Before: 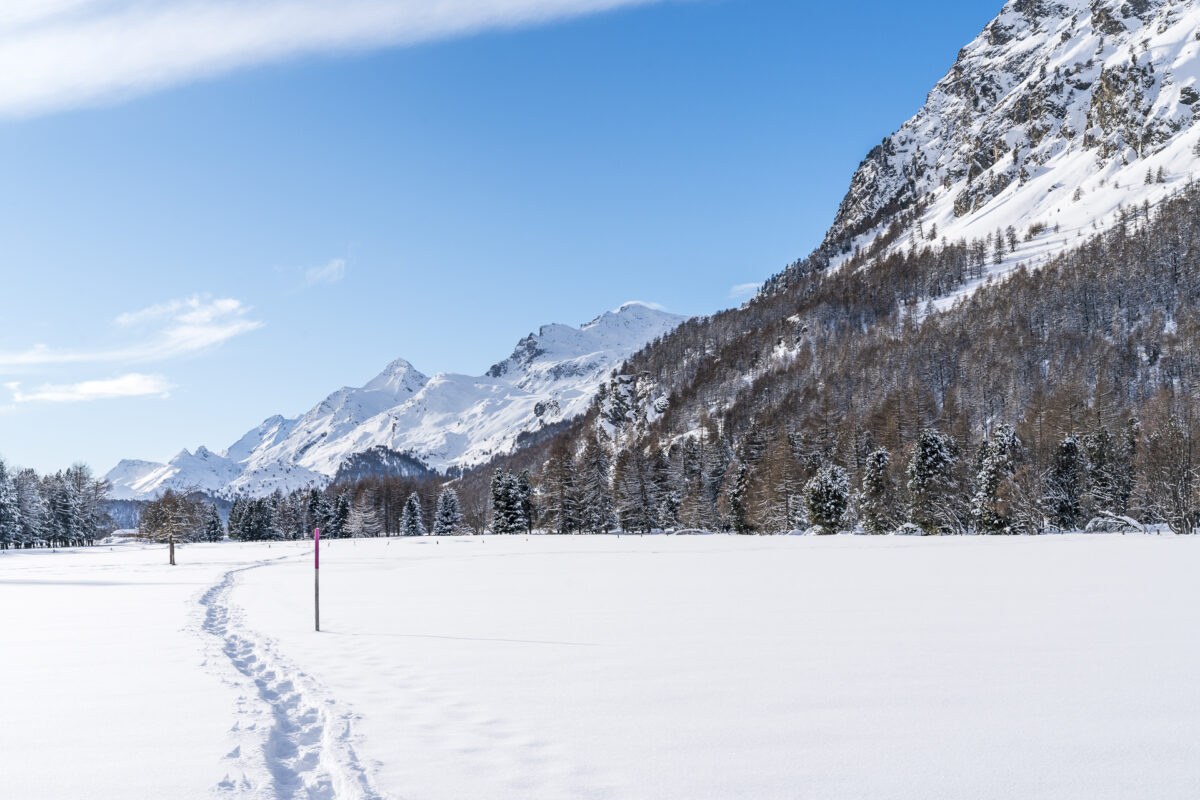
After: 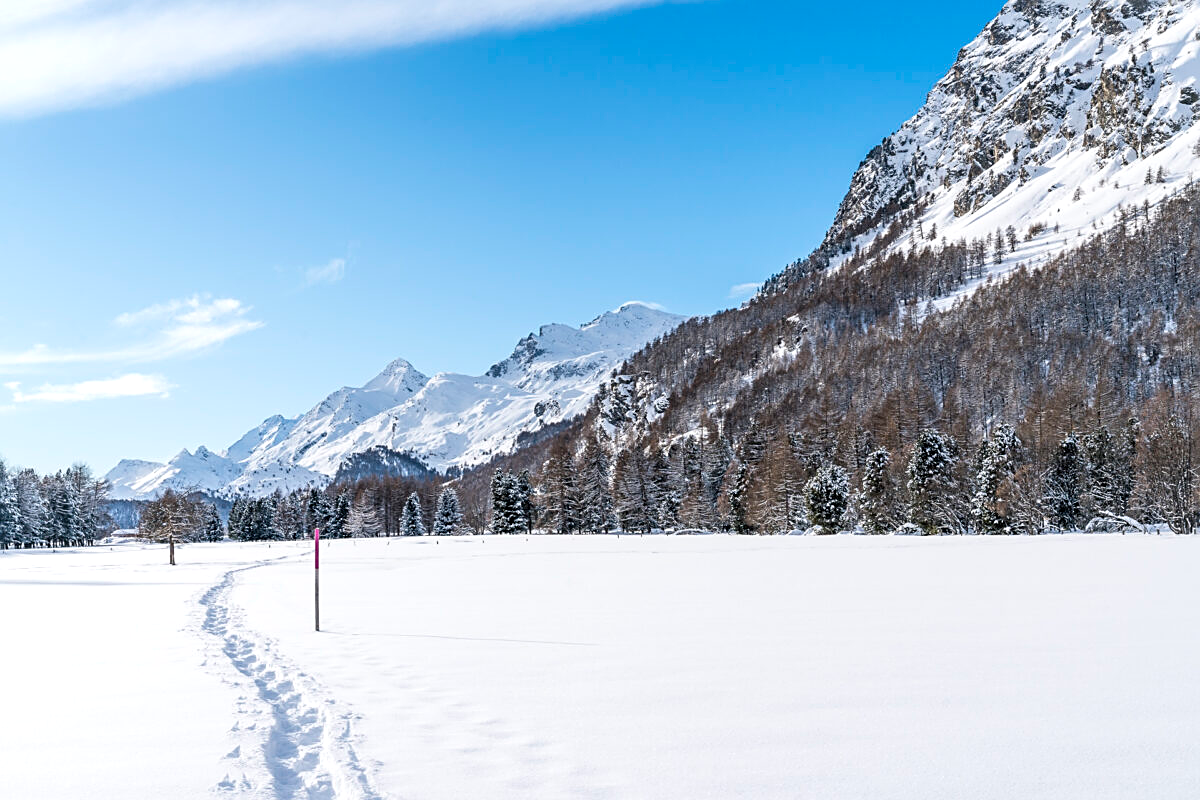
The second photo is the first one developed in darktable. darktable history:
exposure: exposure 0.128 EV, compensate highlight preservation false
sharpen: on, module defaults
